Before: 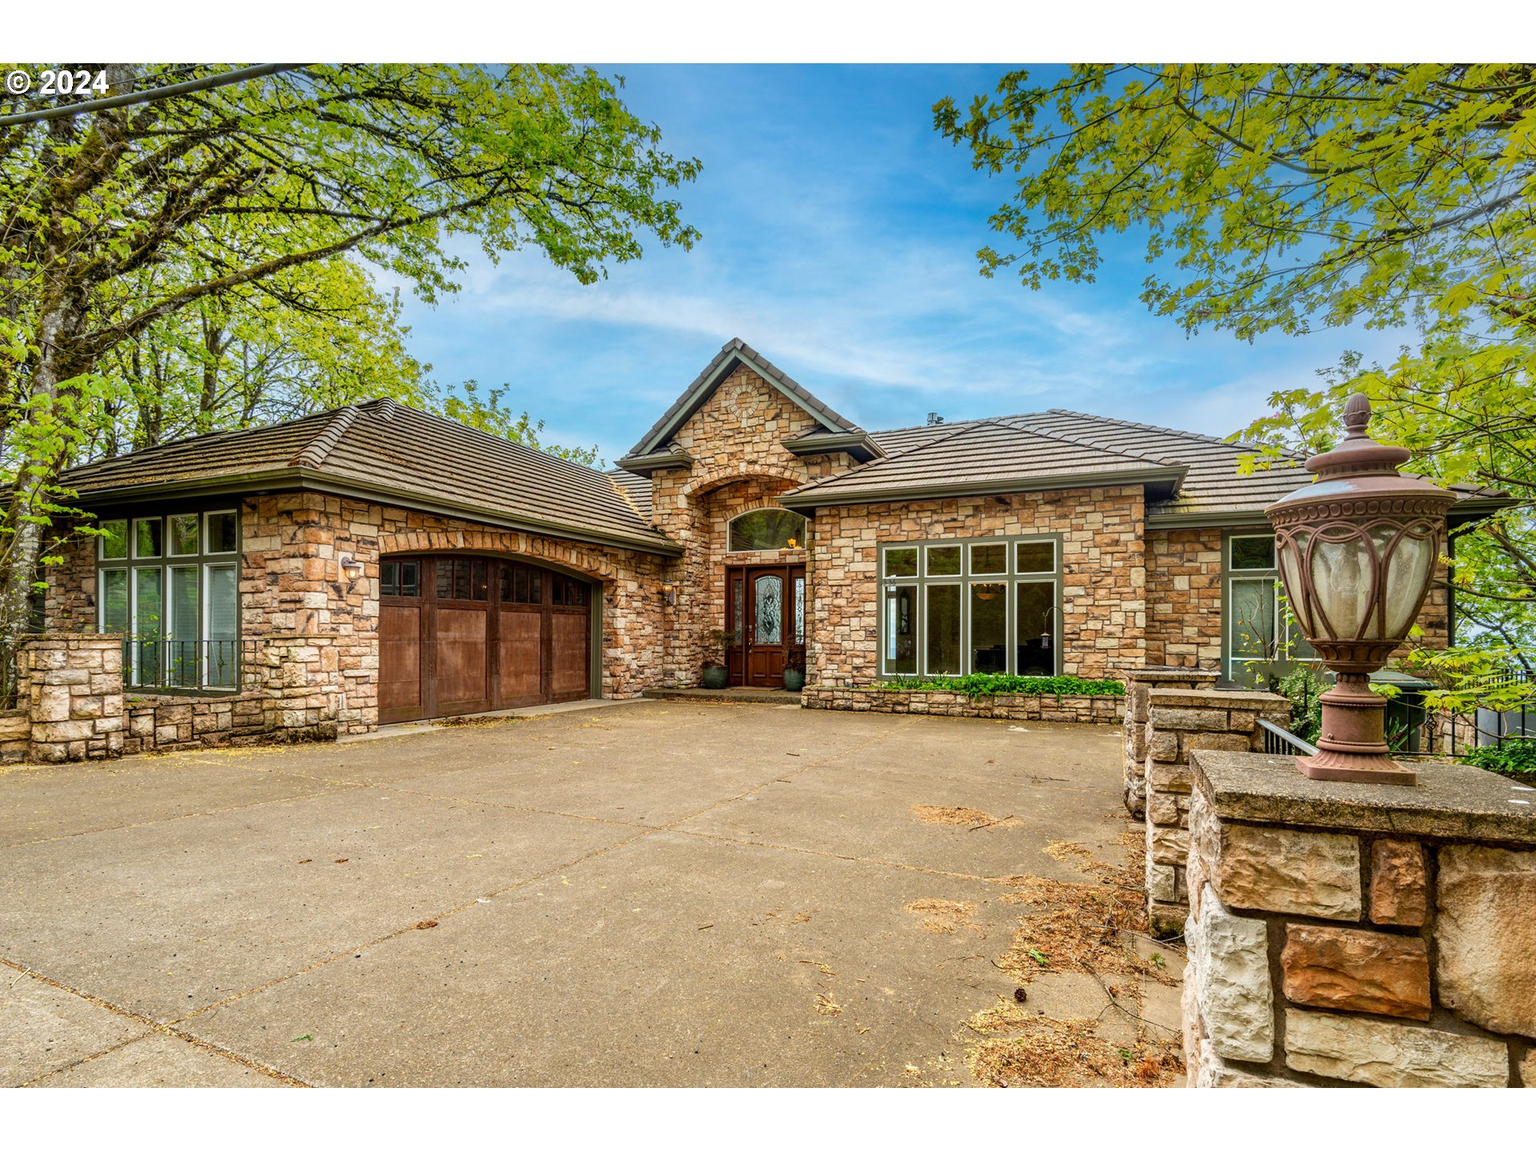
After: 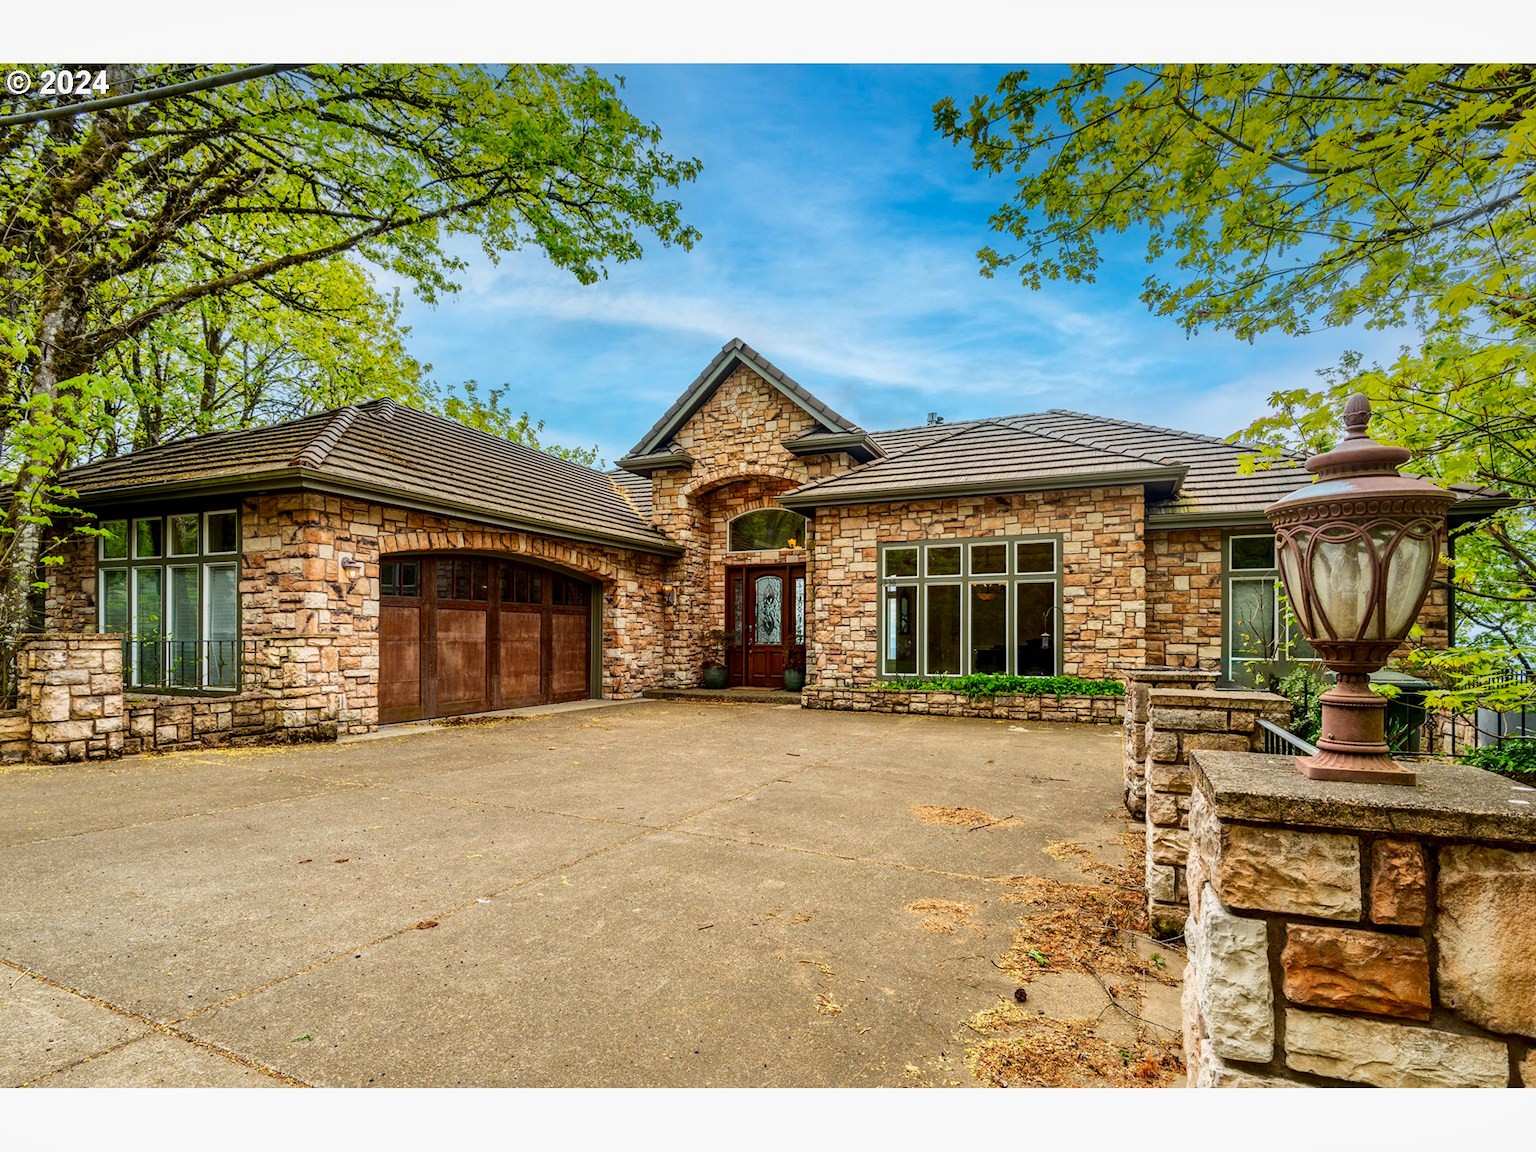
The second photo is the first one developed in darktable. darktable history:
local contrast: mode bilateral grid, contrast 9, coarseness 25, detail 115%, midtone range 0.2
shadows and highlights: shadows -20.31, white point adjustment -1.84, highlights -35.16
contrast brightness saturation: contrast 0.153, brightness -0.014, saturation 0.097
